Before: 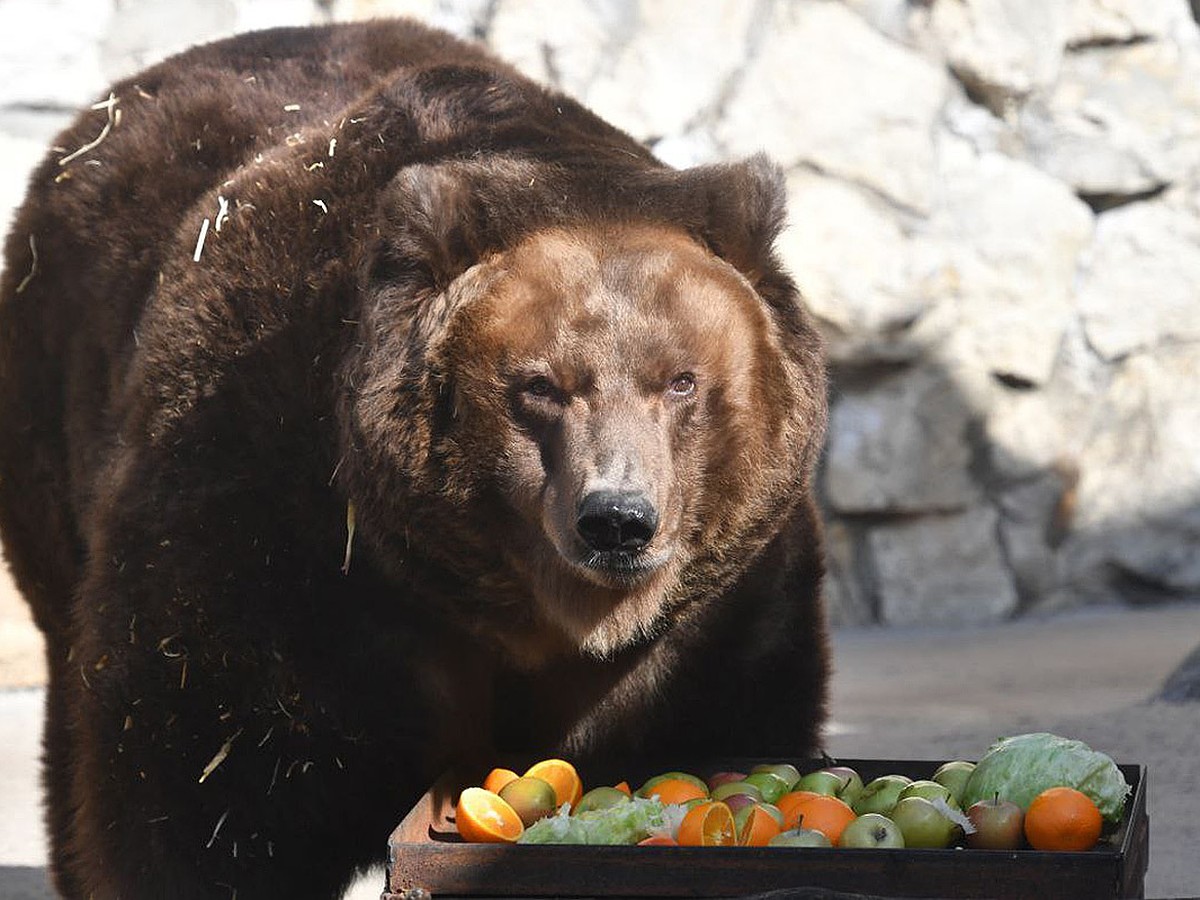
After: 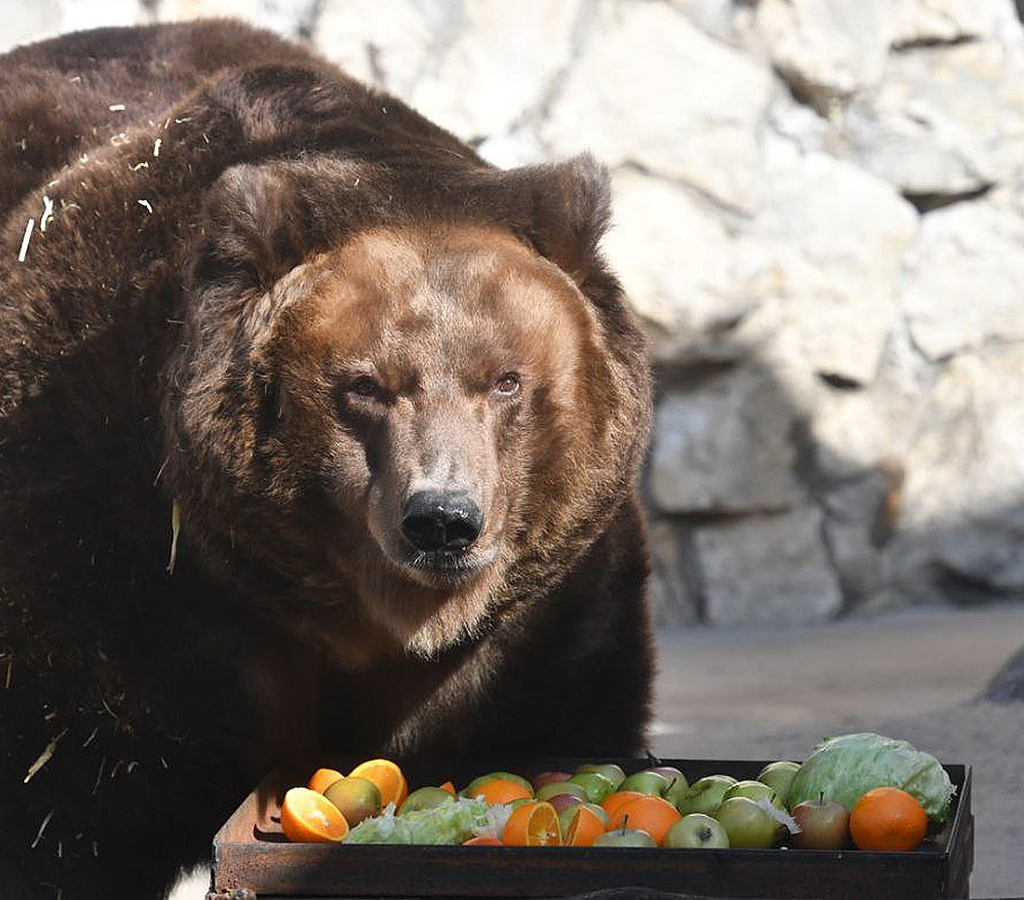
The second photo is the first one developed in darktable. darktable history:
crop and rotate: left 14.584%
